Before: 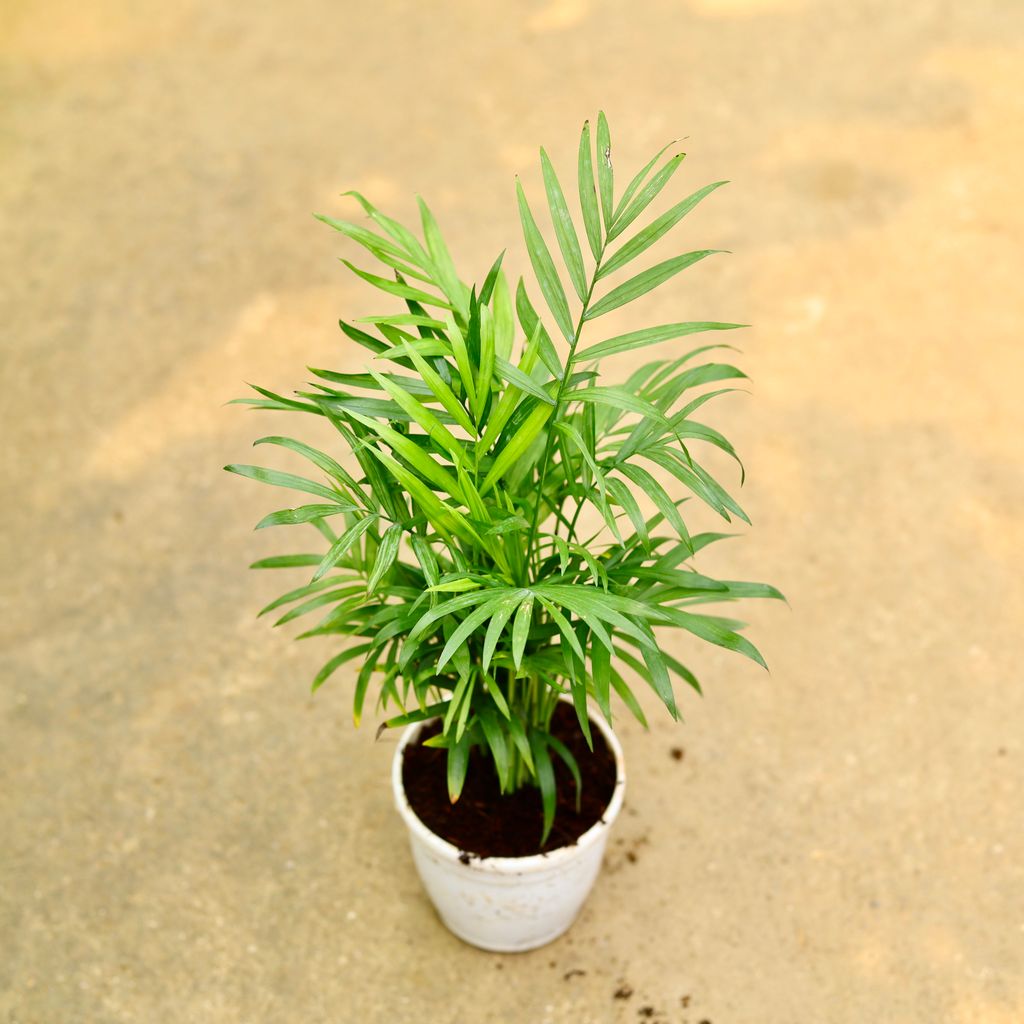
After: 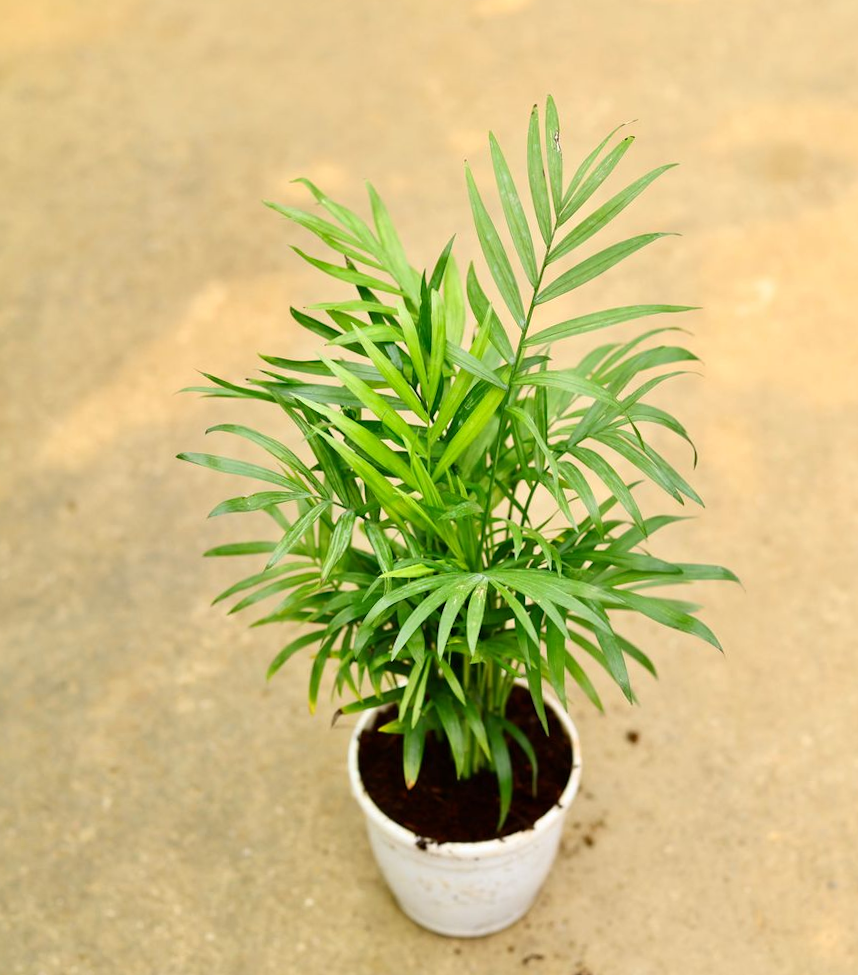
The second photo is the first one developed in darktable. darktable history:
crop and rotate: angle 0.658°, left 4.107%, top 0.99%, right 11.139%, bottom 2.635%
